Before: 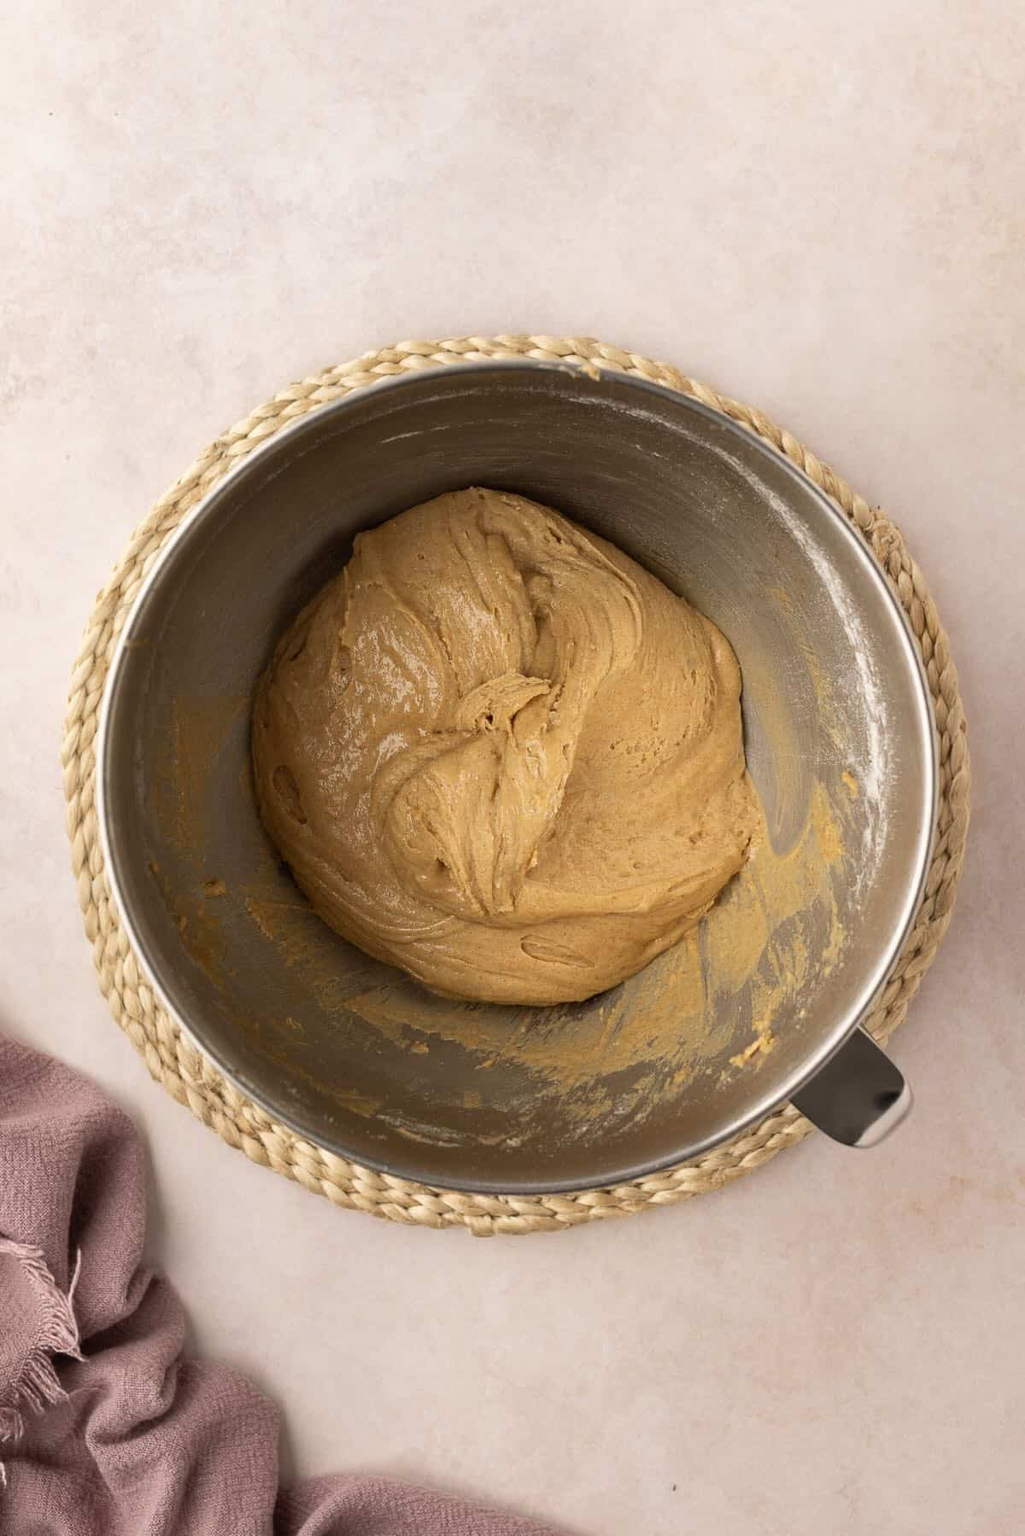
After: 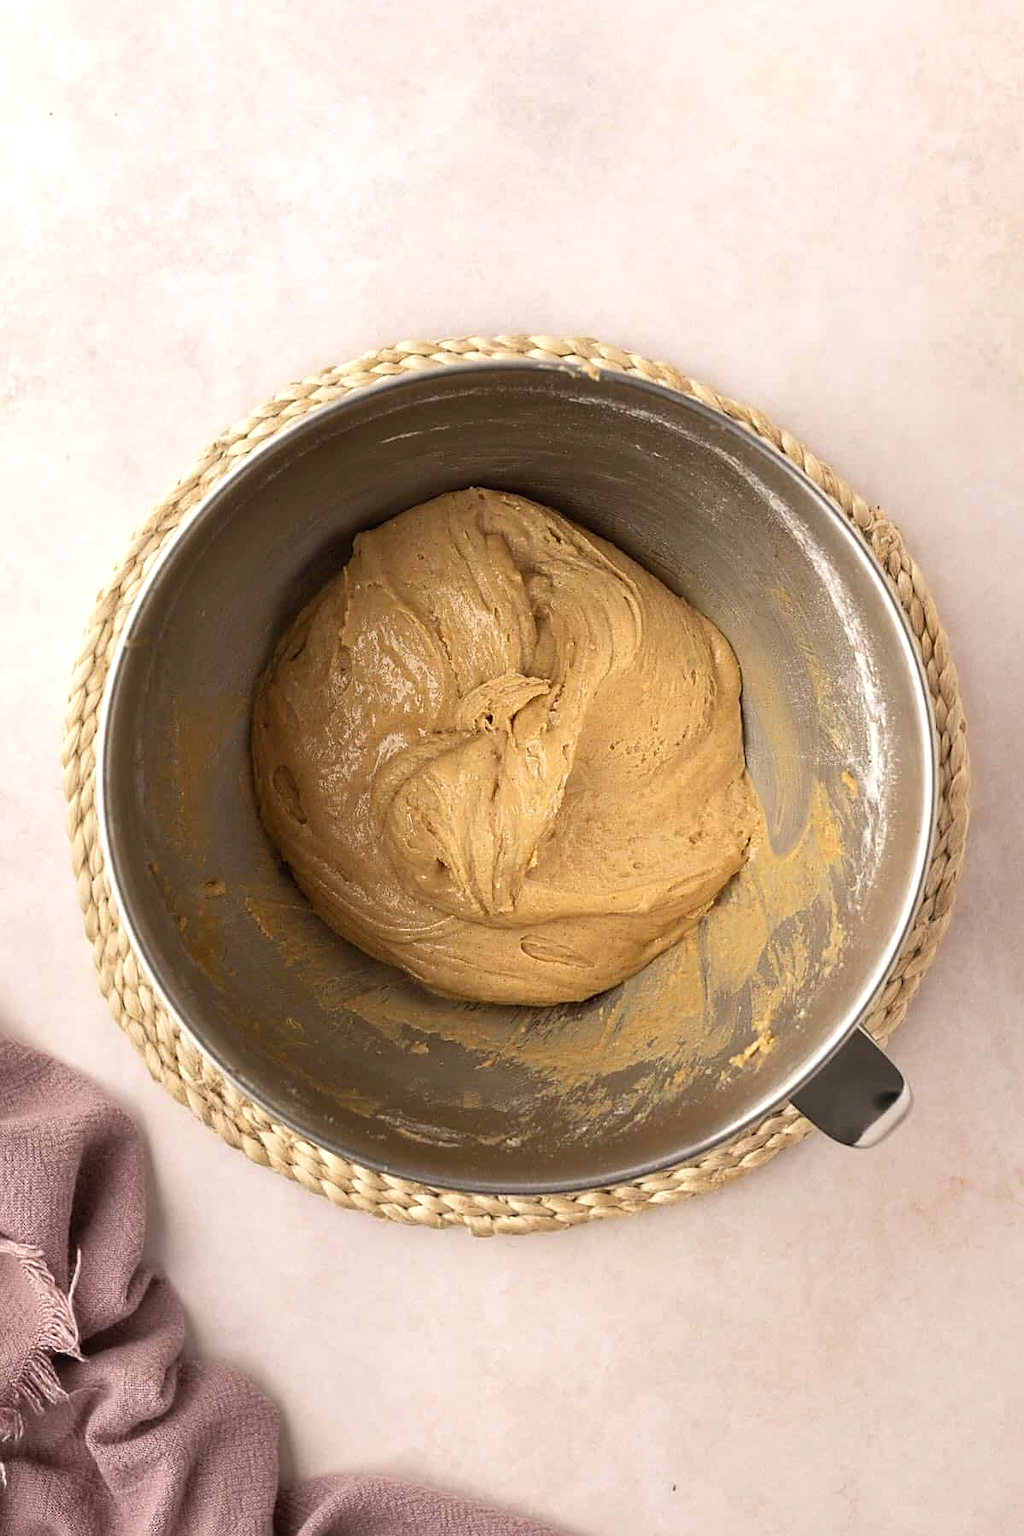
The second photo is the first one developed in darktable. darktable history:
sharpen: radius 1.867, amount 0.416, threshold 1.305
exposure: exposure 0.298 EV, compensate highlight preservation false
